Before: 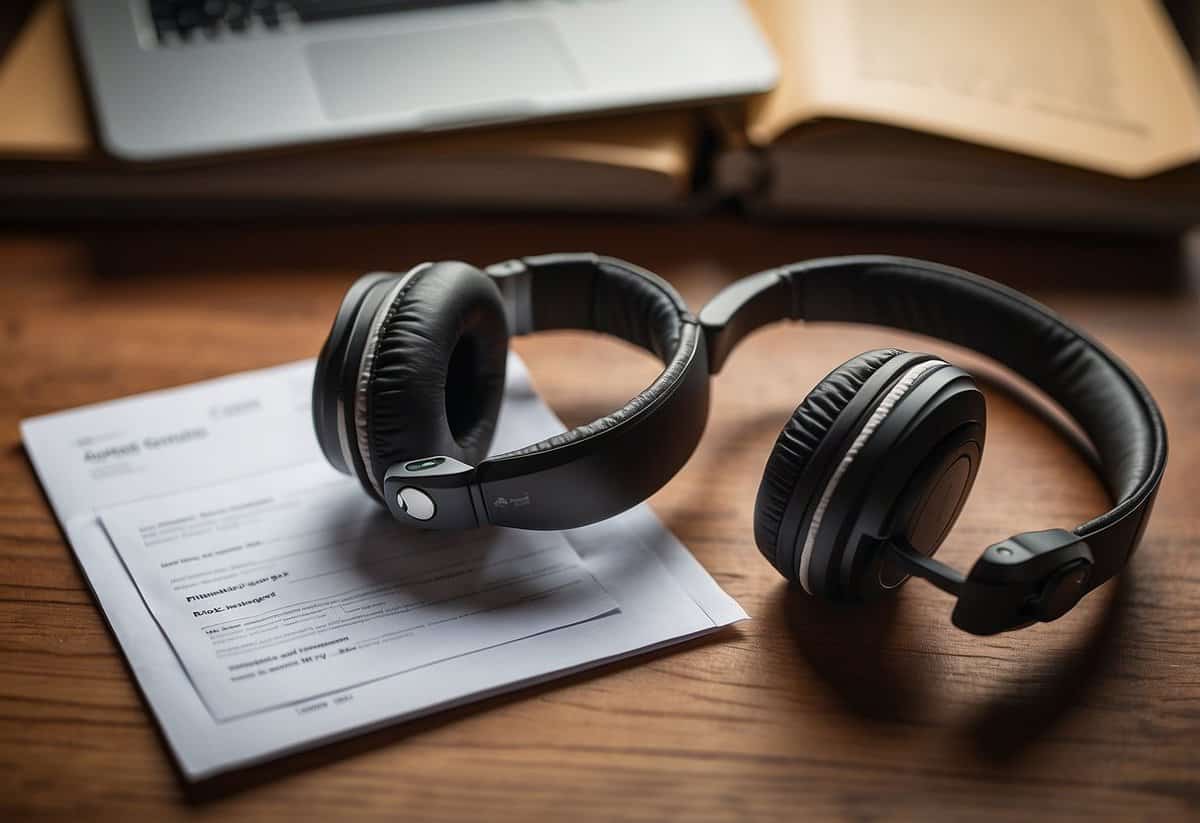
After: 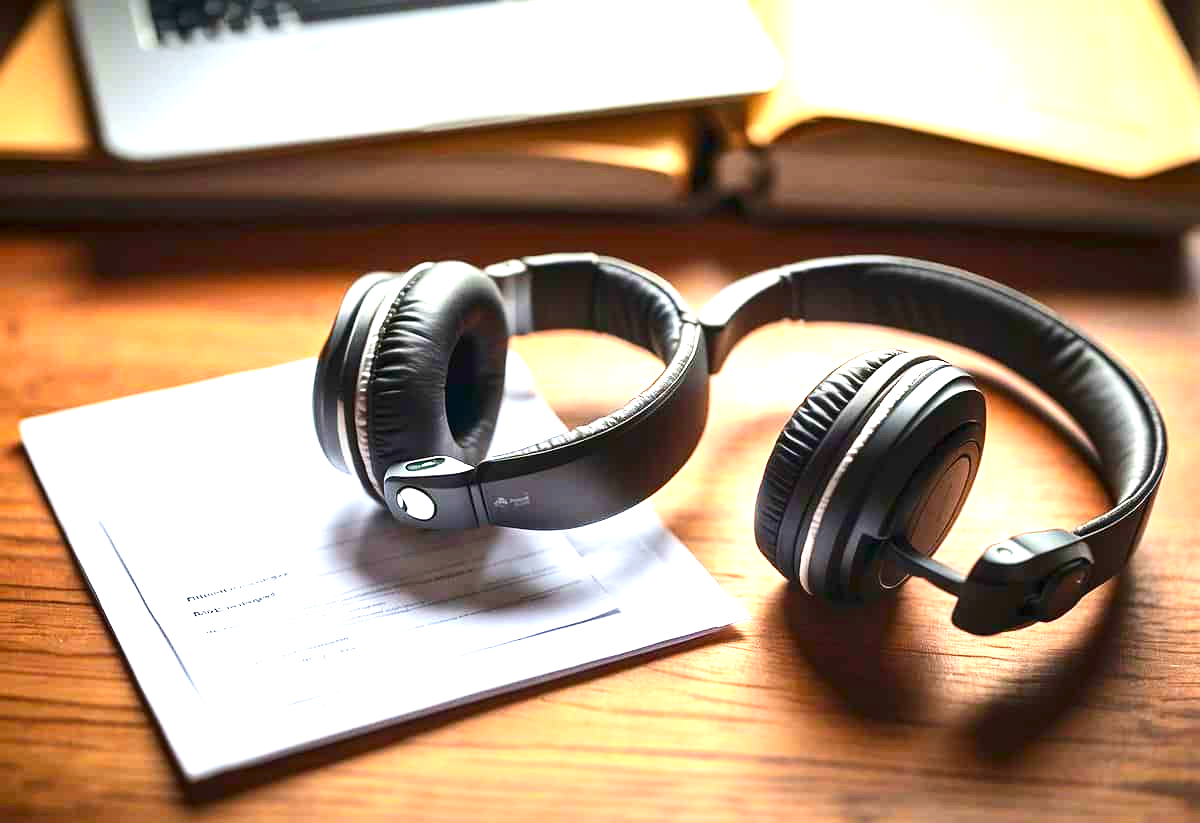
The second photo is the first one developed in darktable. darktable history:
contrast brightness saturation: contrast 0.159, saturation 0.323
exposure: exposure 2.029 EV, compensate exposure bias true, compensate highlight preservation false
